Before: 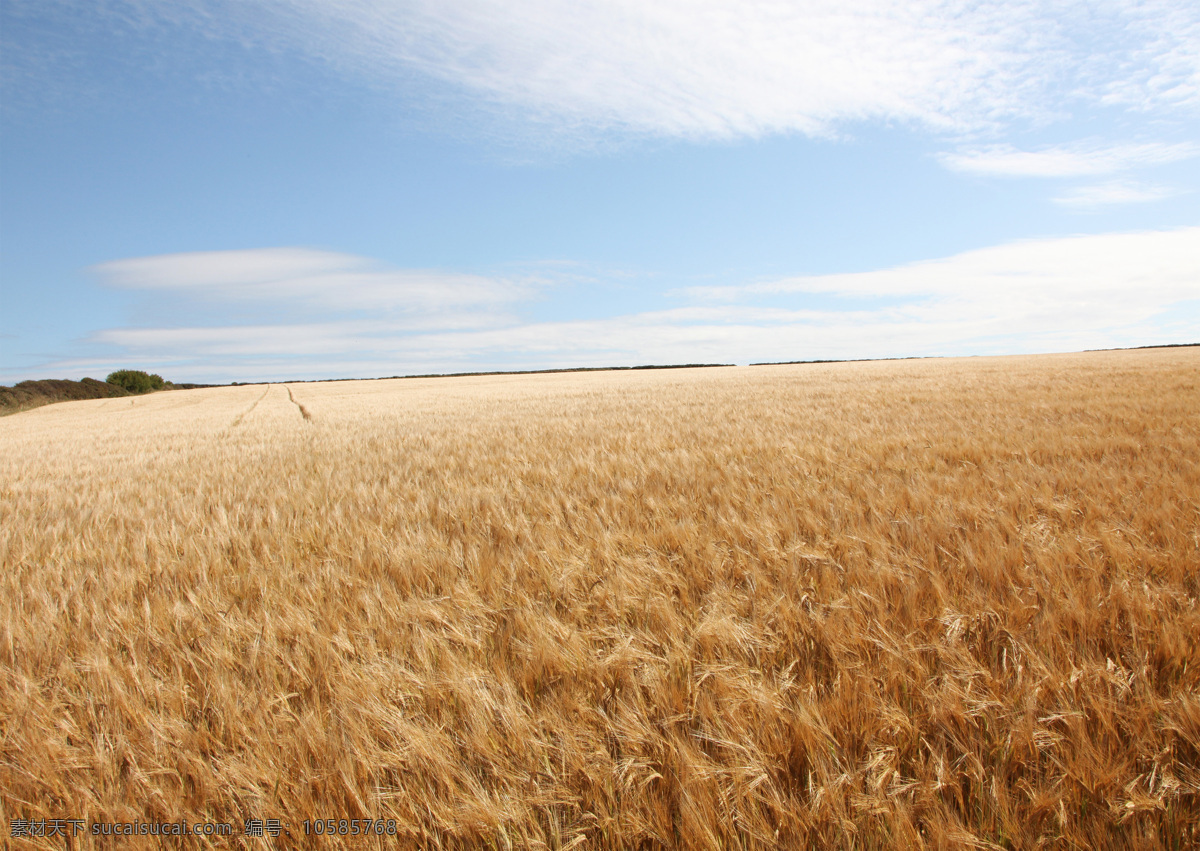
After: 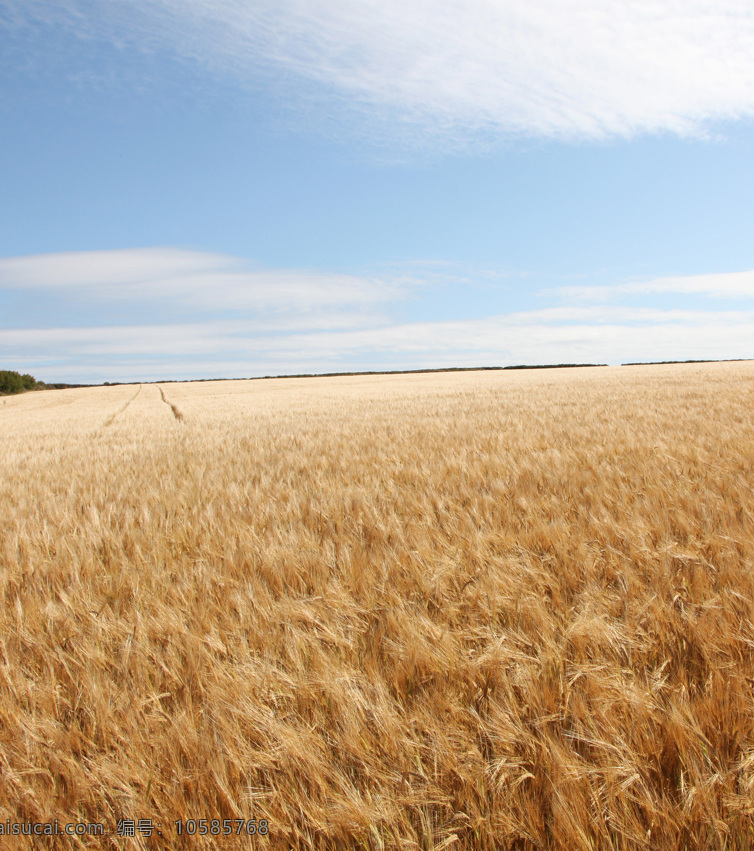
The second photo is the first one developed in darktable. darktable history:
crop: left 10.679%, right 26.438%
